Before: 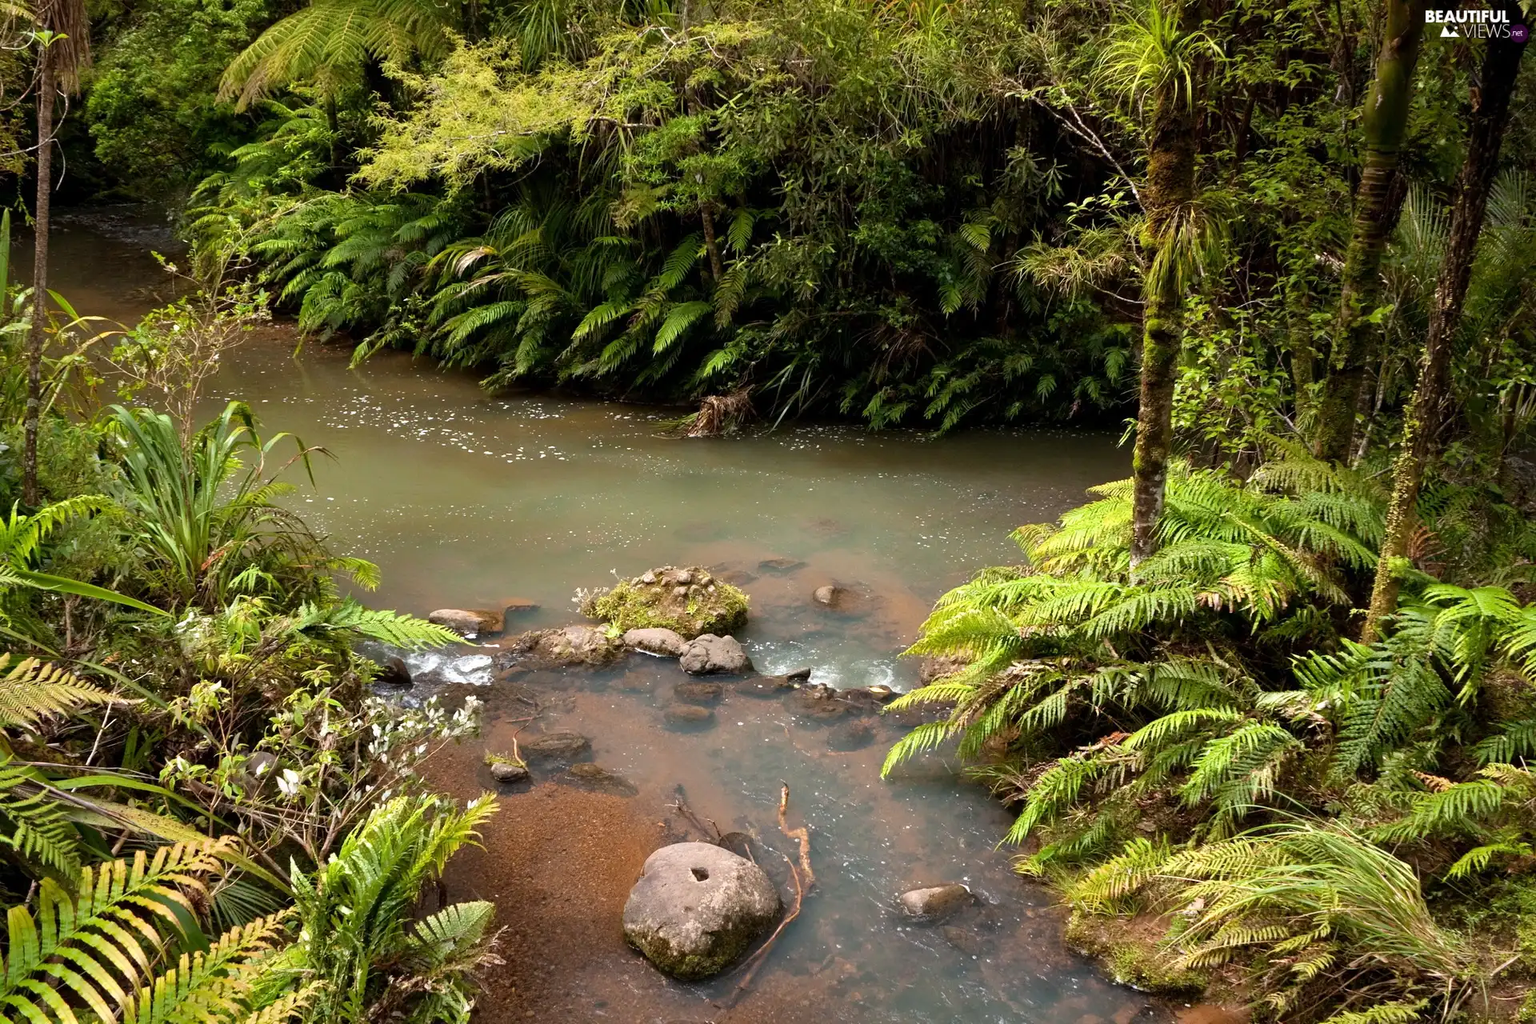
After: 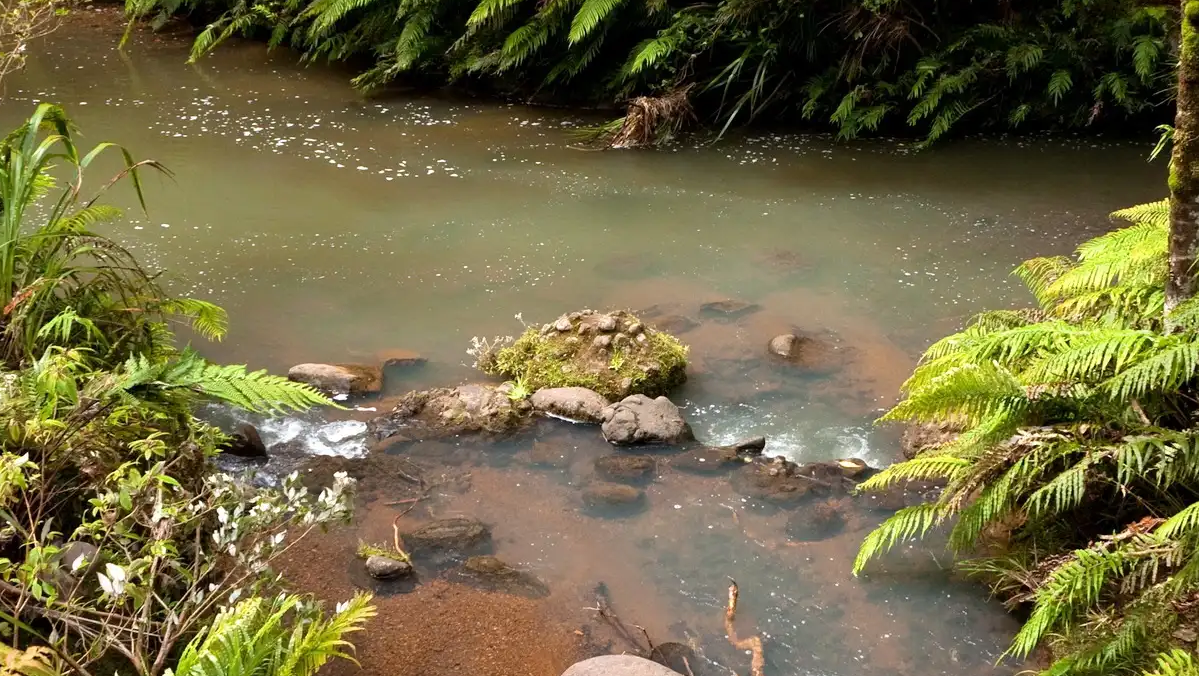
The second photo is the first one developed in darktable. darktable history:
crop: left 12.947%, top 31.119%, right 24.582%, bottom 16.017%
